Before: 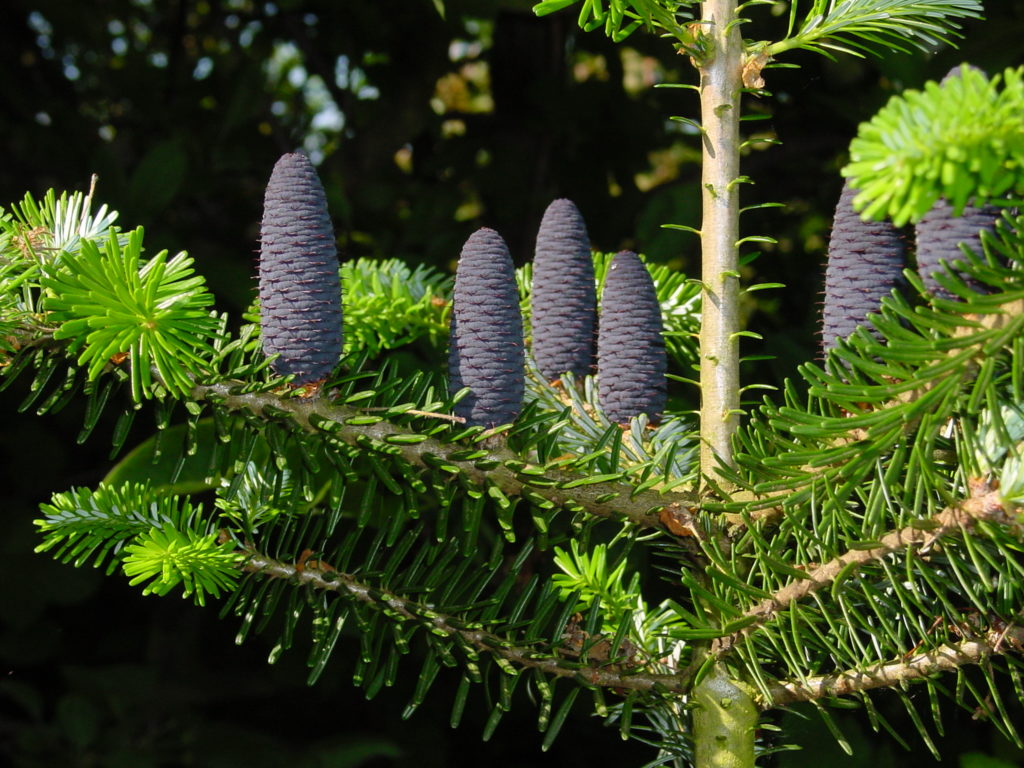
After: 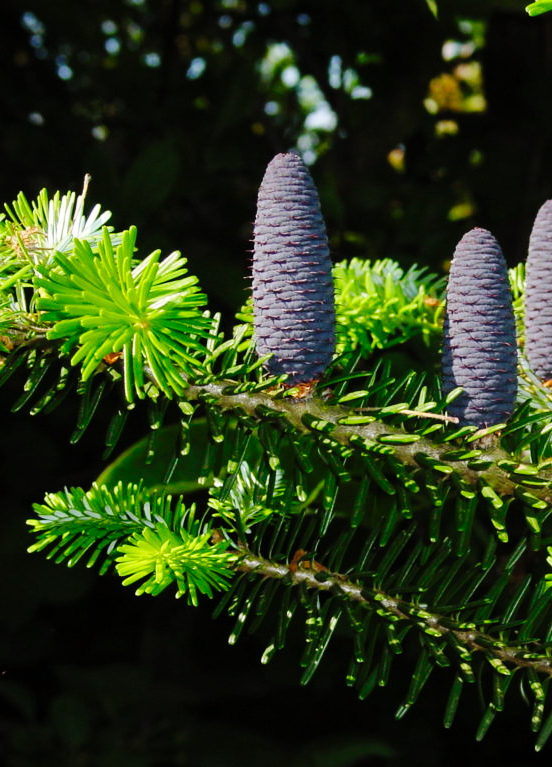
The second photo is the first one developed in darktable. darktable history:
base curve: curves: ch0 [(0, 0) (0.032, 0.025) (0.121, 0.166) (0.206, 0.329) (0.605, 0.79) (1, 1)], preserve colors none
crop: left 0.696%, right 45.371%, bottom 0.09%
tone equalizer: on, module defaults
